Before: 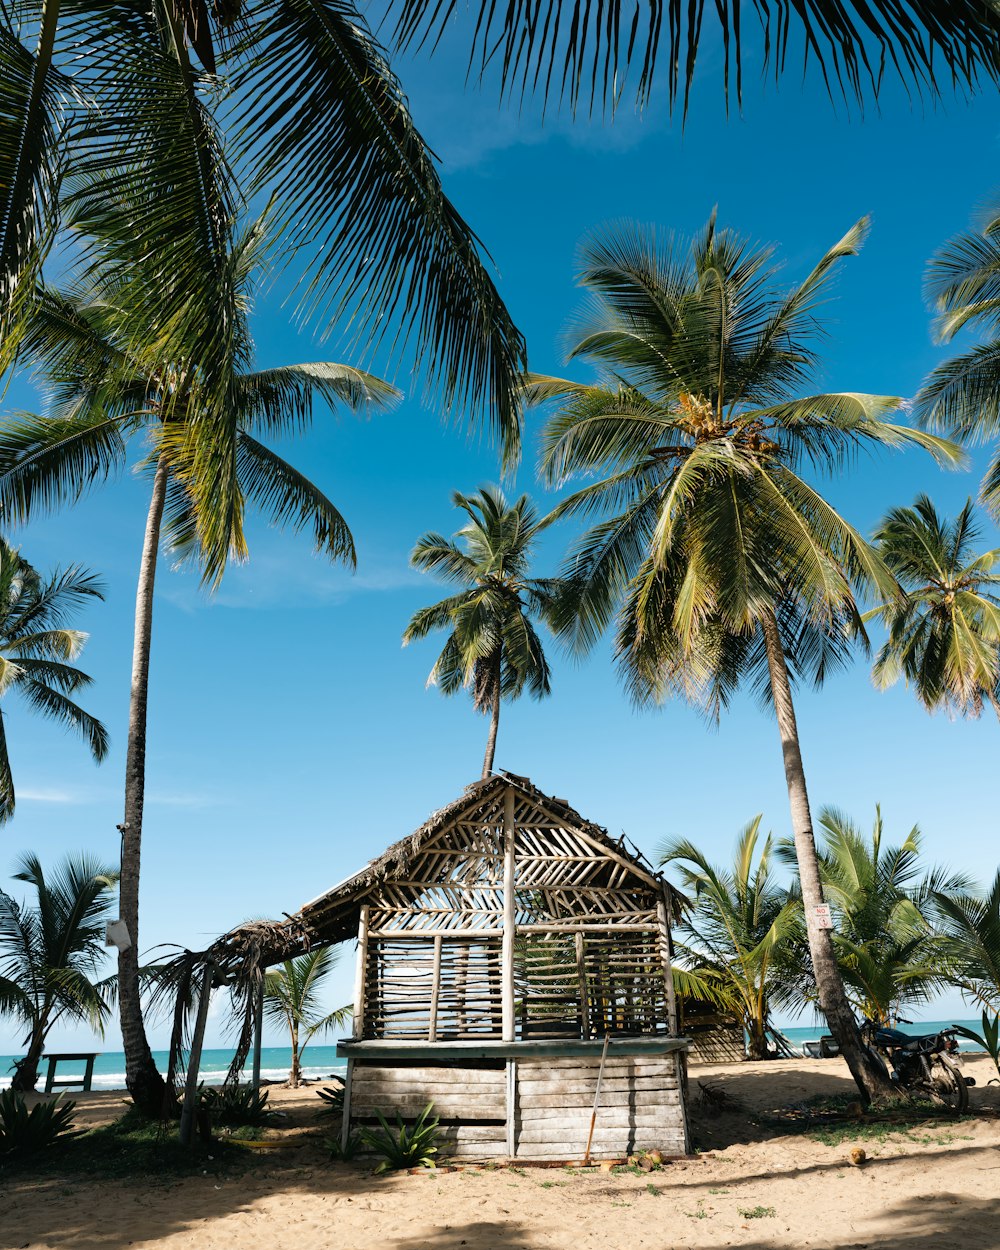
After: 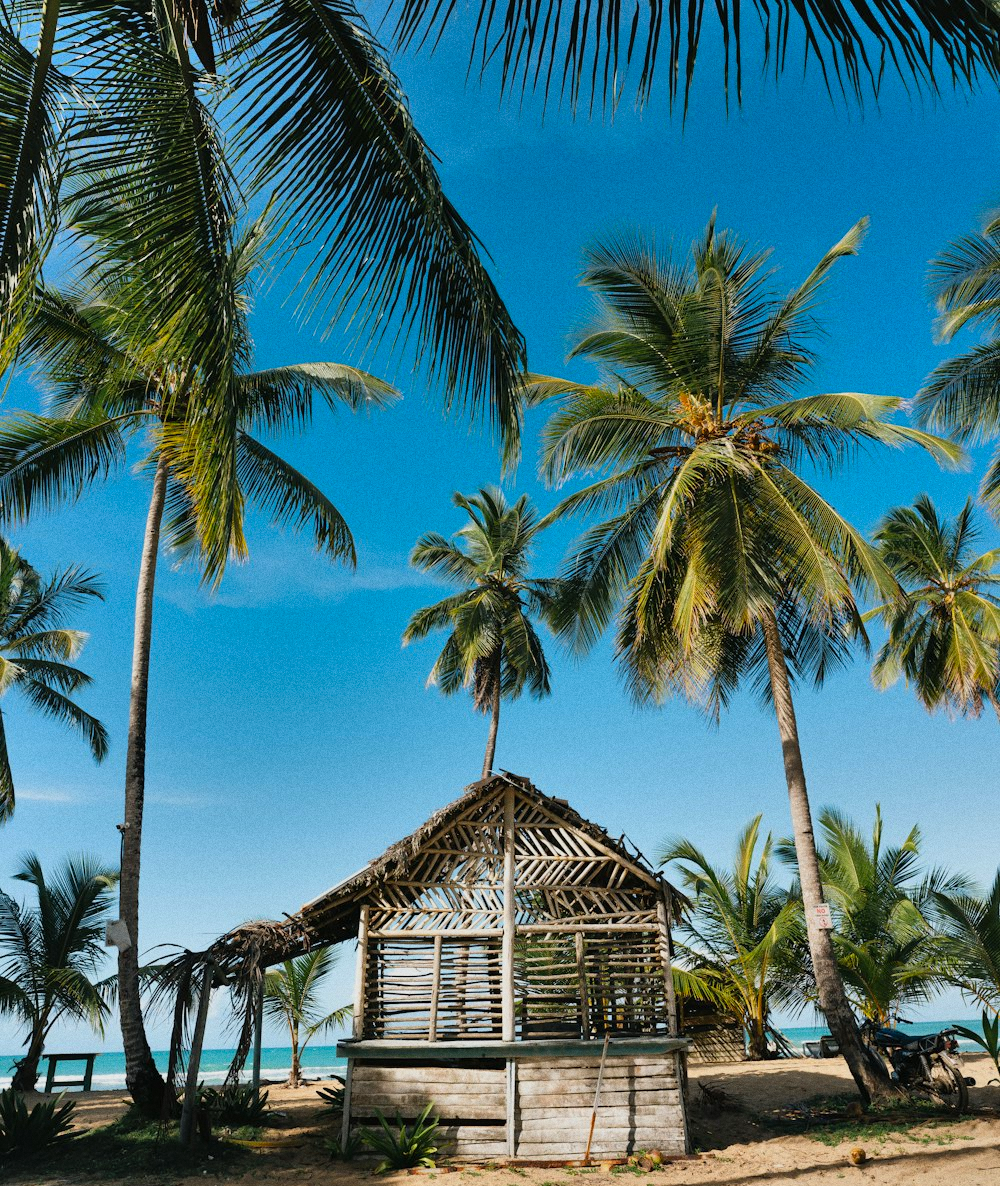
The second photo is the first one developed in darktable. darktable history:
contrast brightness saturation: contrast 0.07, brightness 0.08, saturation 0.18
shadows and highlights: shadows 80.73, white point adjustment -9.07, highlights -61.46, soften with gaussian
crop and rotate: top 0%, bottom 5.097%
grain: coarseness 0.09 ISO
